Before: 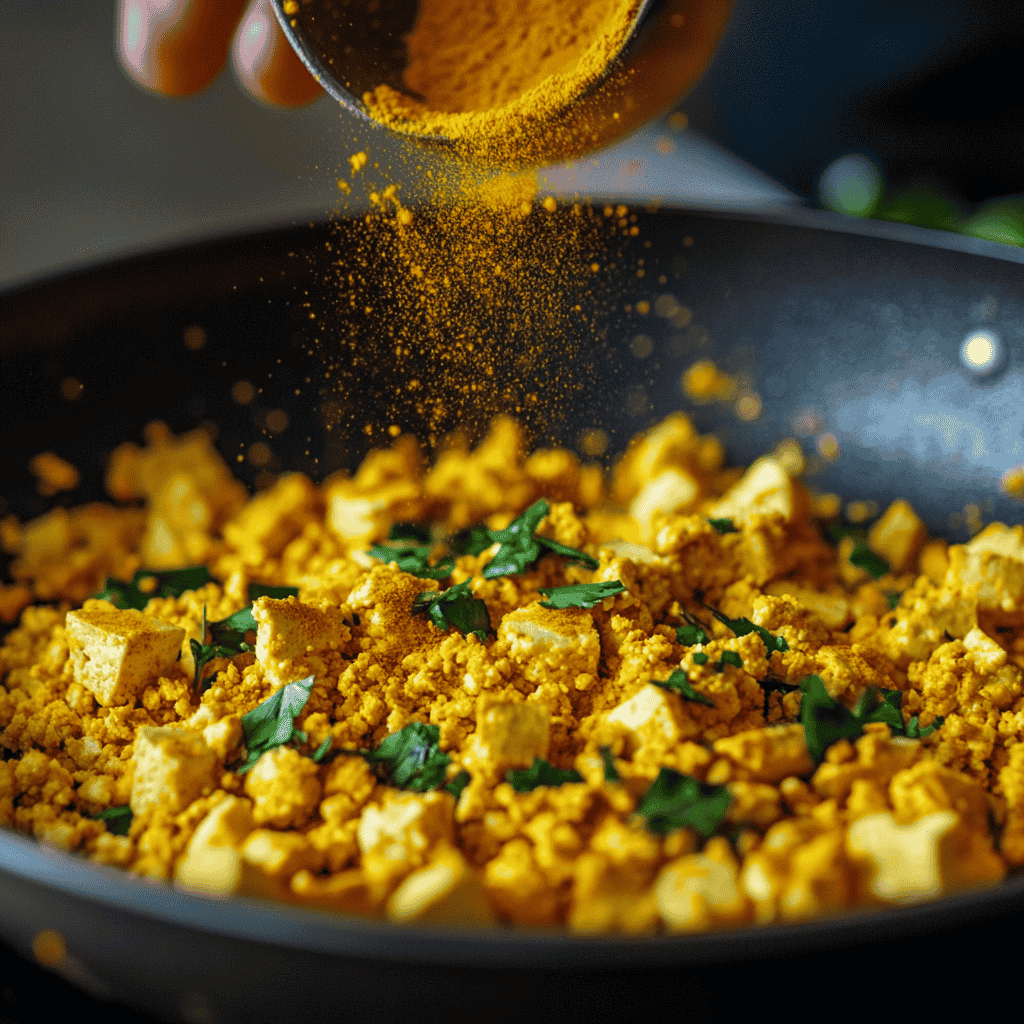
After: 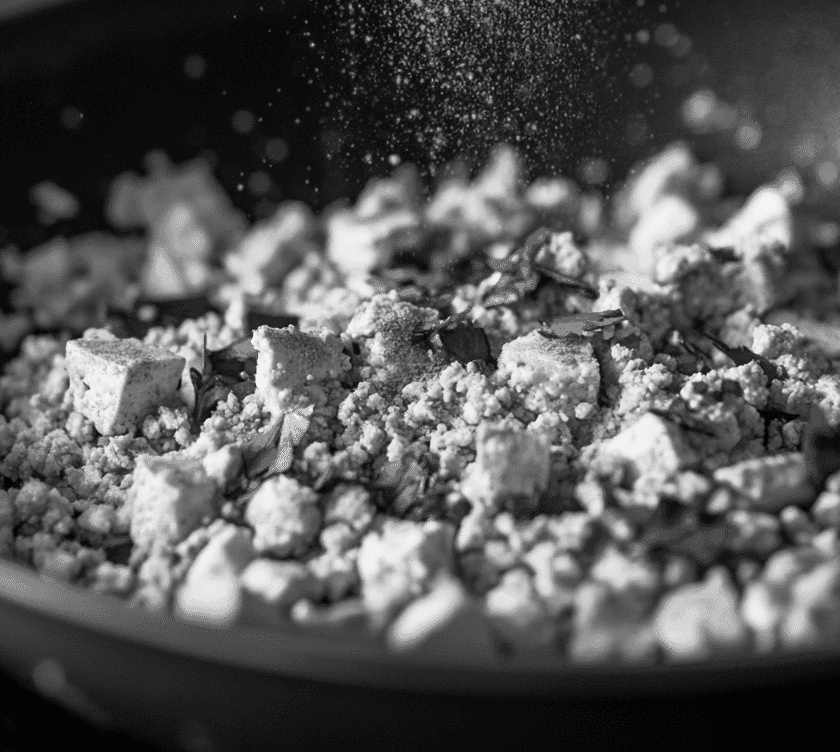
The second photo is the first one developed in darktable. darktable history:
crop: top 26.531%, right 17.959%
monochrome: on, module defaults
base curve: curves: ch0 [(0, 0) (0.257, 0.25) (0.482, 0.586) (0.757, 0.871) (1, 1)]
